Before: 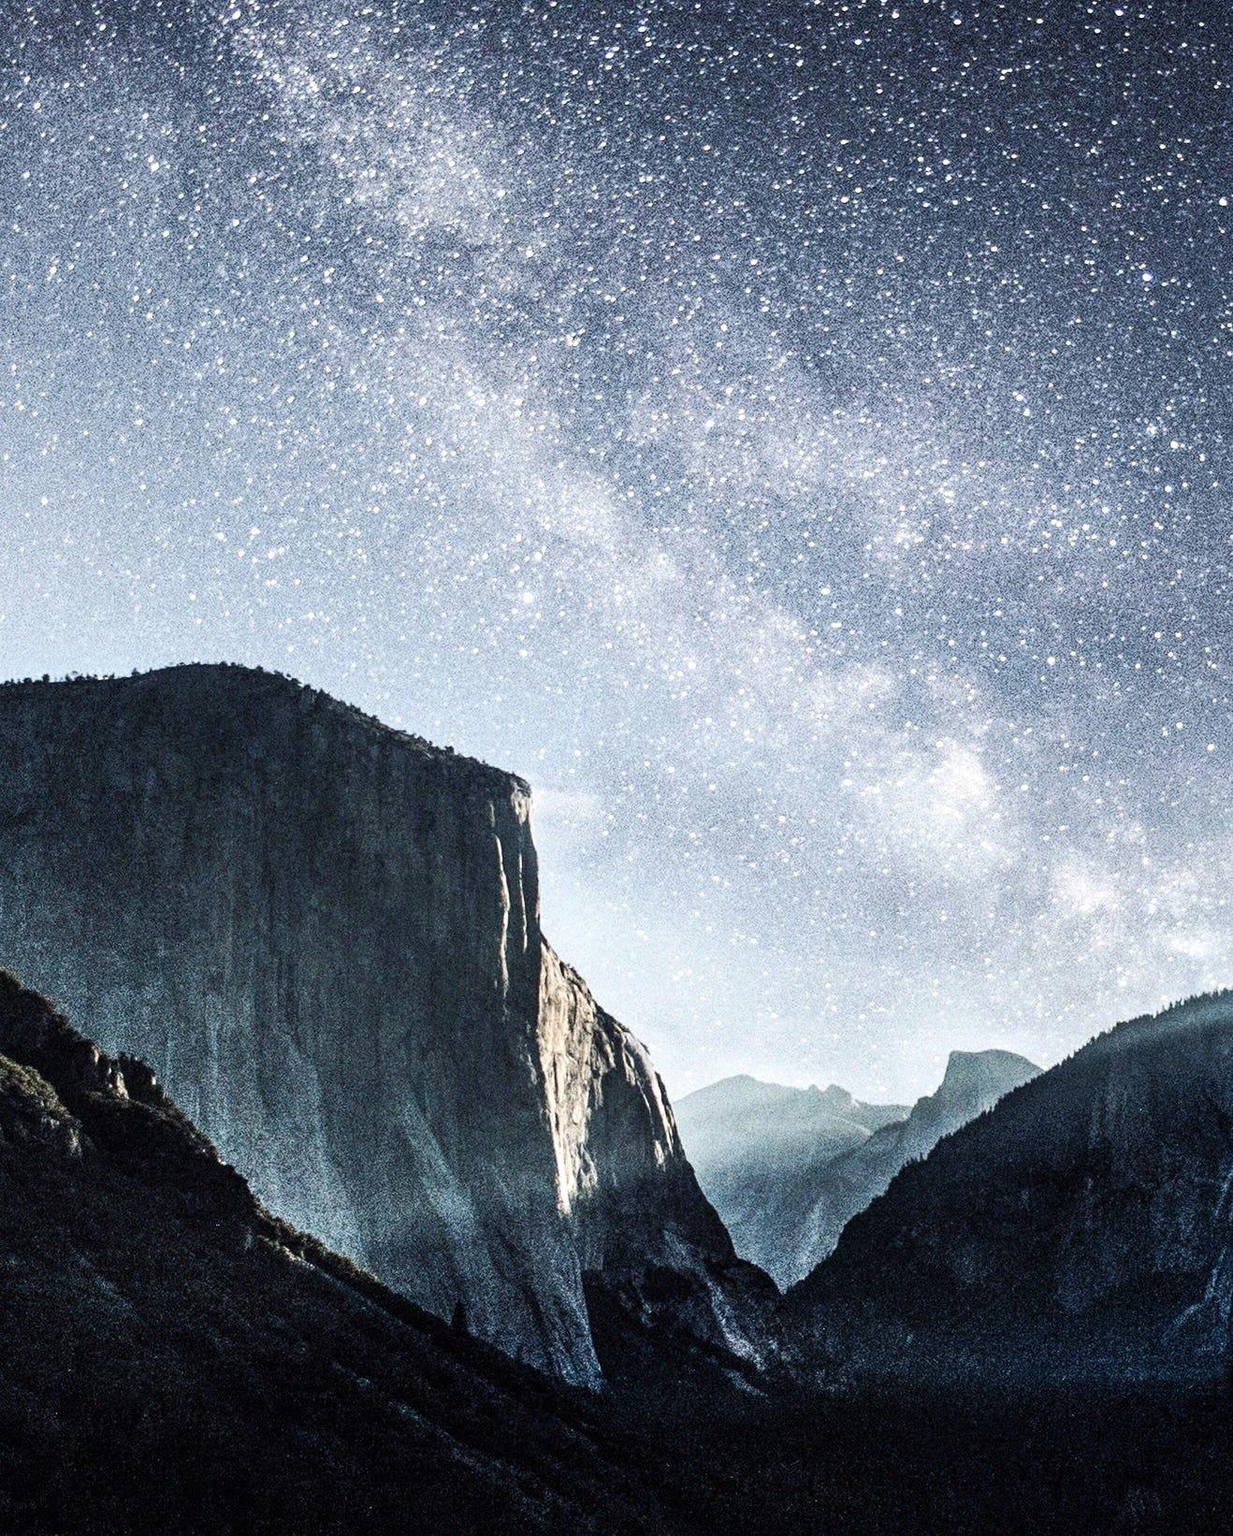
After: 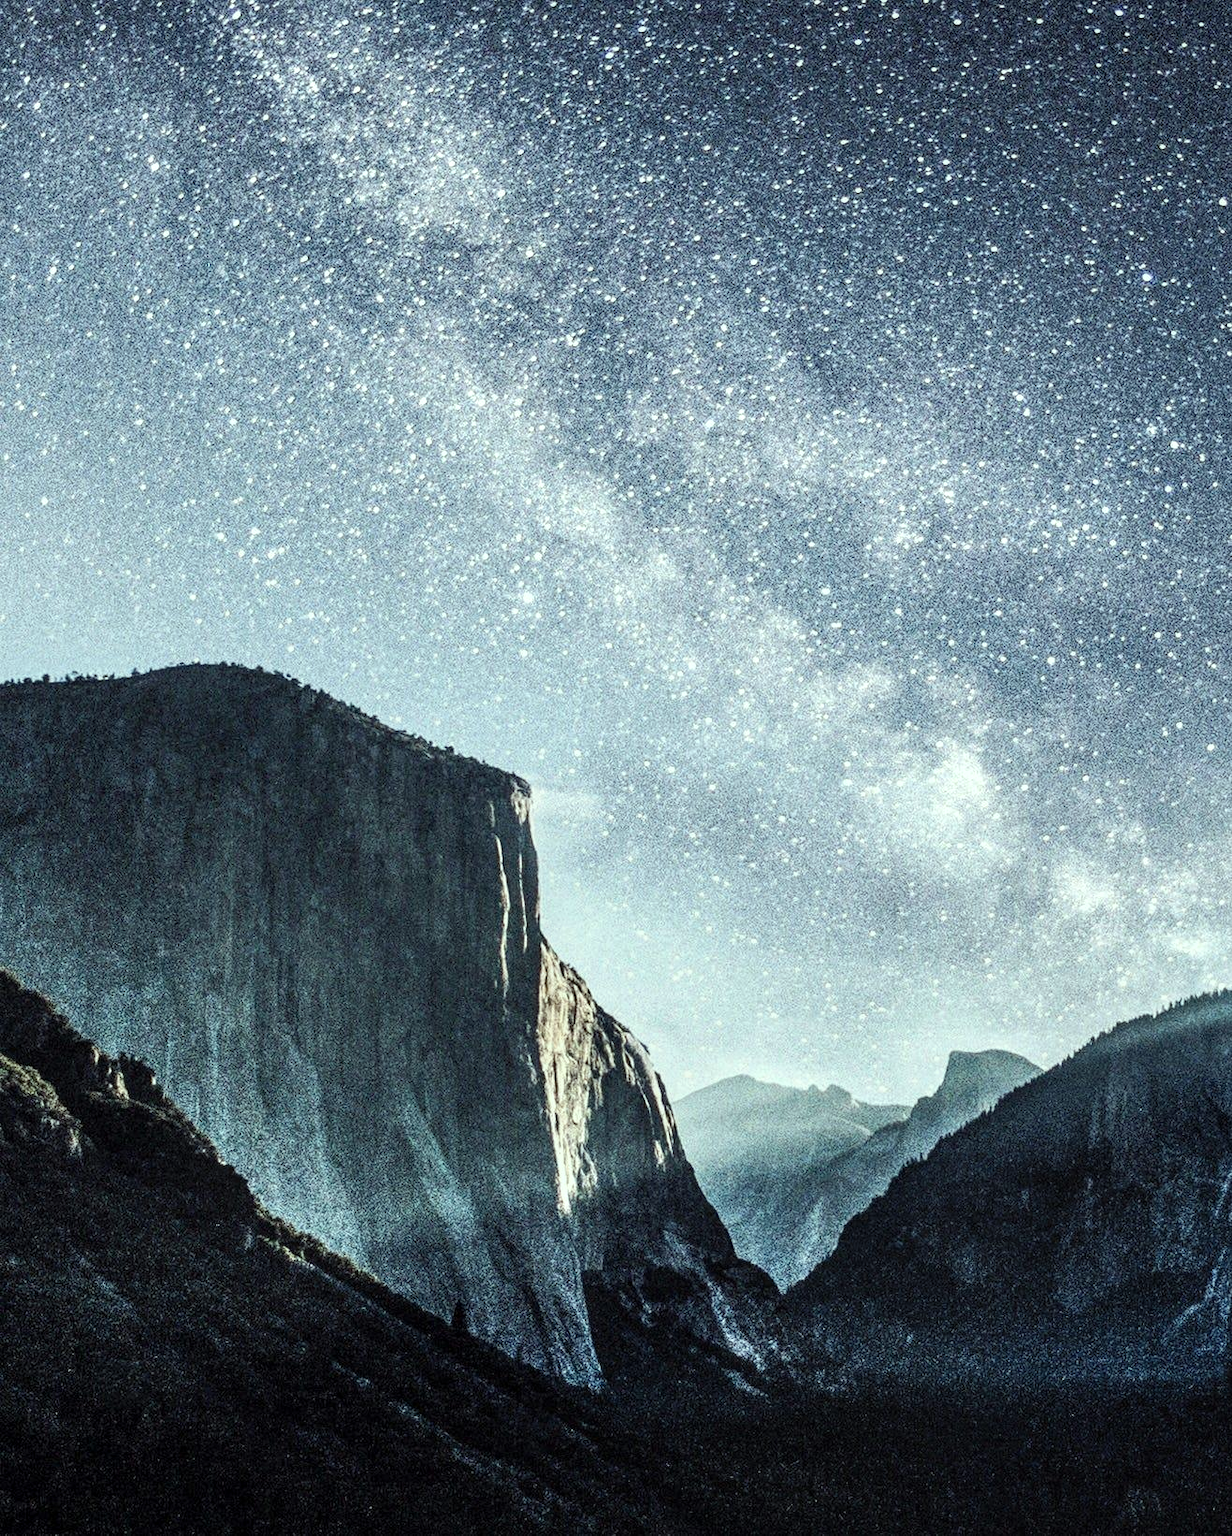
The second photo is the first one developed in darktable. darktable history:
shadows and highlights: shadows 29.21, highlights -28.92, low approximation 0.01, soften with gaussian
color correction: highlights a* -8.32, highlights b* 3.4
local contrast: on, module defaults
exposure: compensate highlight preservation false
